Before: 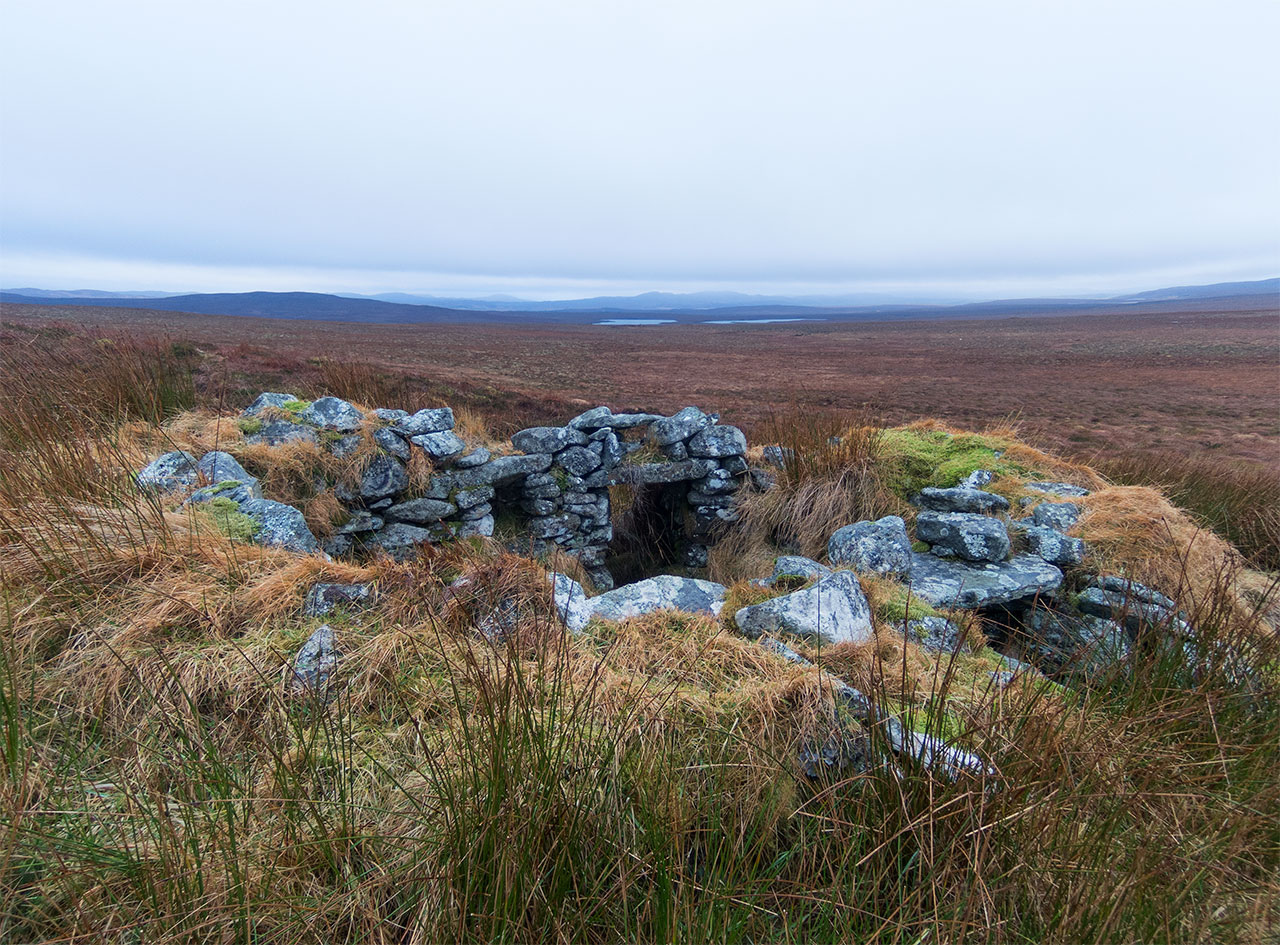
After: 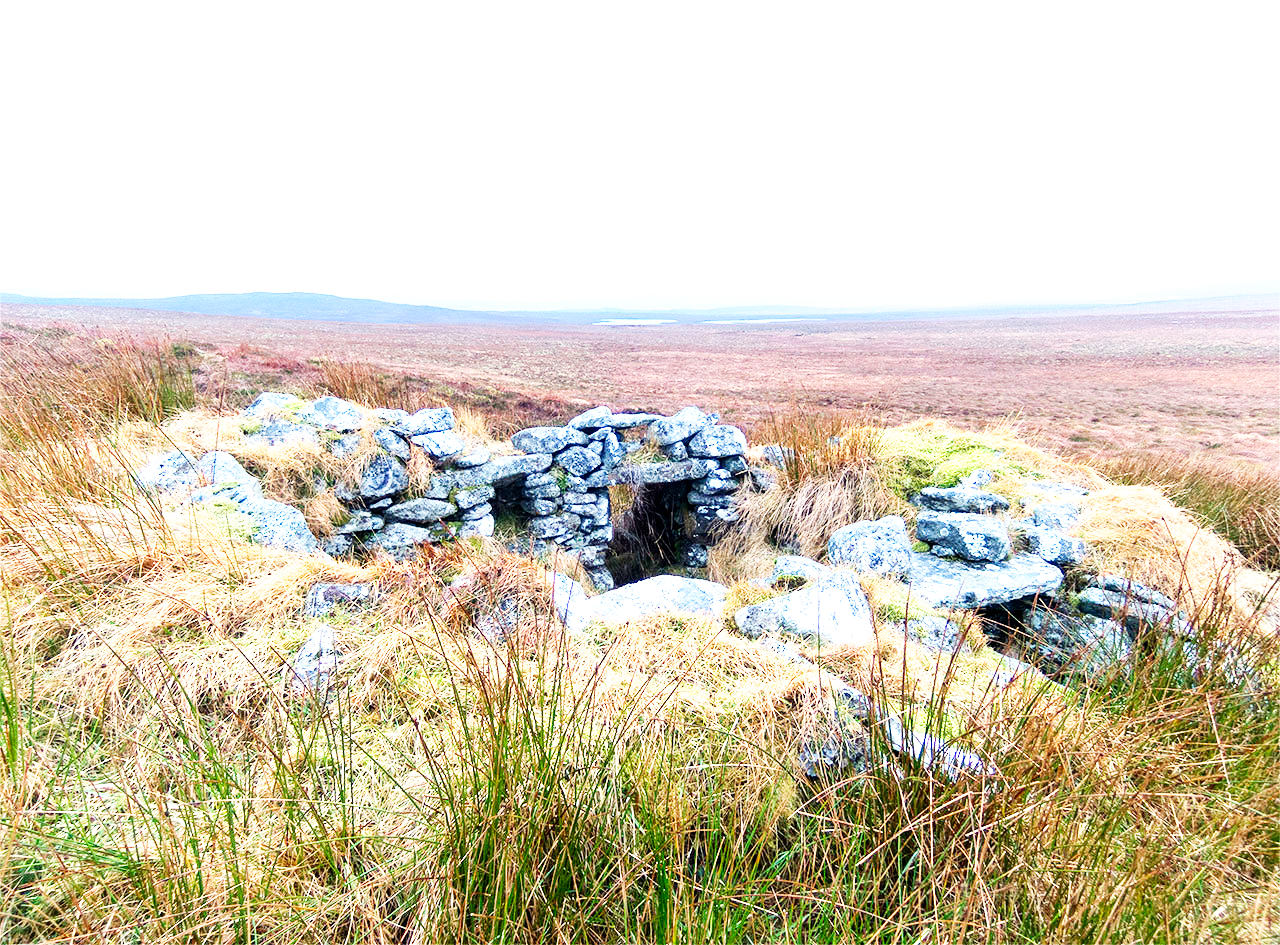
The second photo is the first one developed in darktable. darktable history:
exposure: black level correction 0.001, exposure 1.3 EV, compensate highlight preservation false
base curve: curves: ch0 [(0, 0) (0.007, 0.004) (0.027, 0.03) (0.046, 0.07) (0.207, 0.54) (0.442, 0.872) (0.673, 0.972) (1, 1)], preserve colors none
